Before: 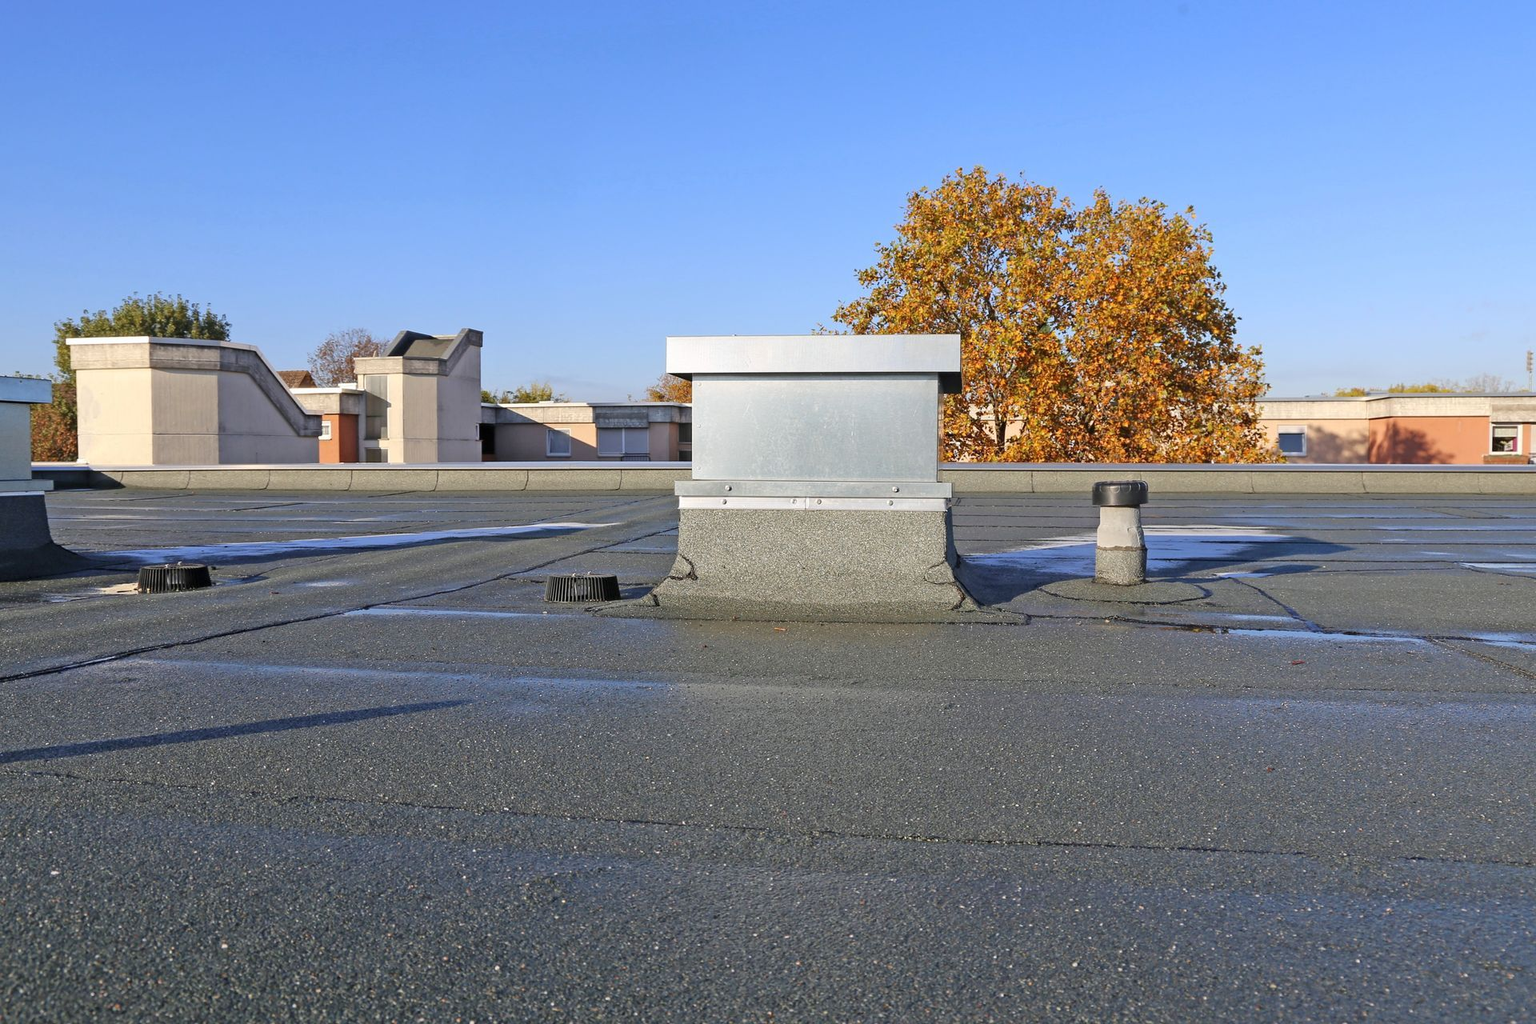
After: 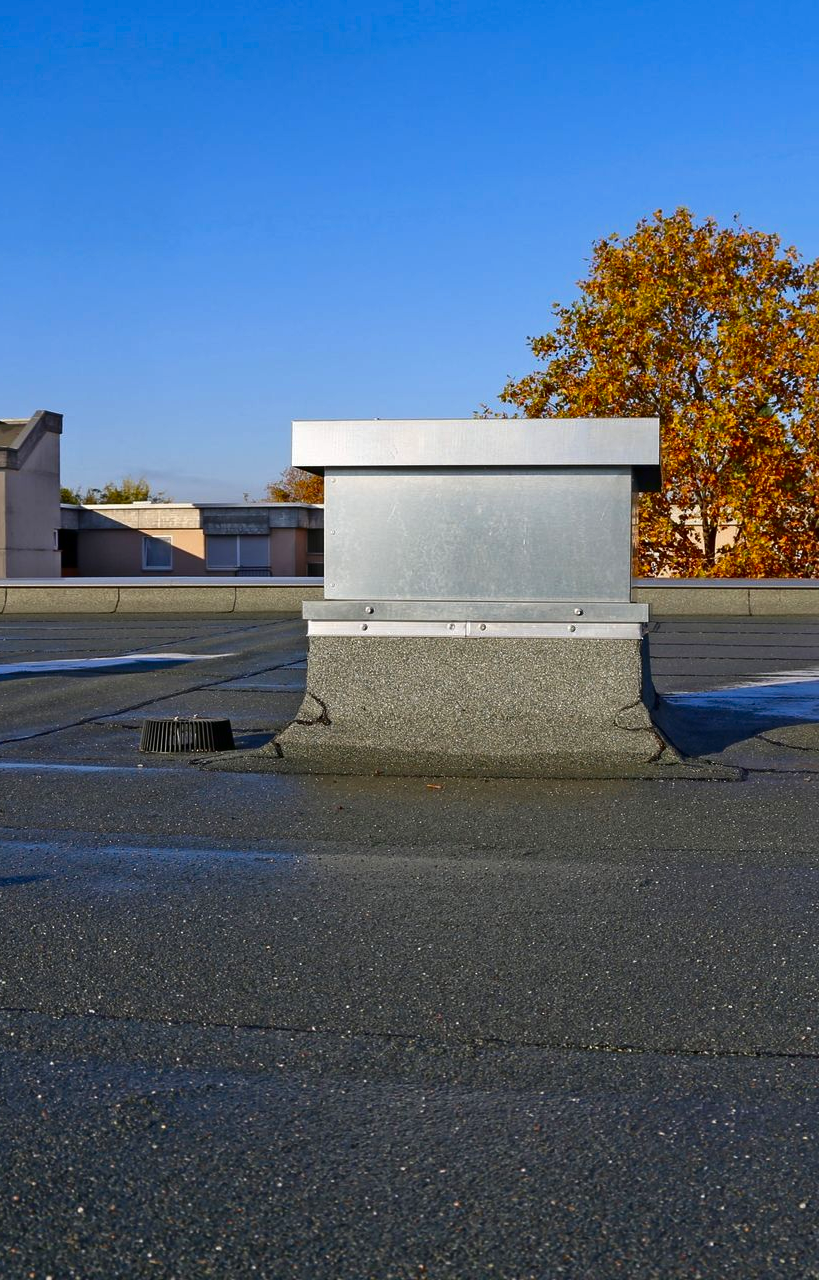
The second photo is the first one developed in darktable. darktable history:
contrast brightness saturation: brightness -0.252, saturation 0.199
crop: left 28.183%, right 29.129%
